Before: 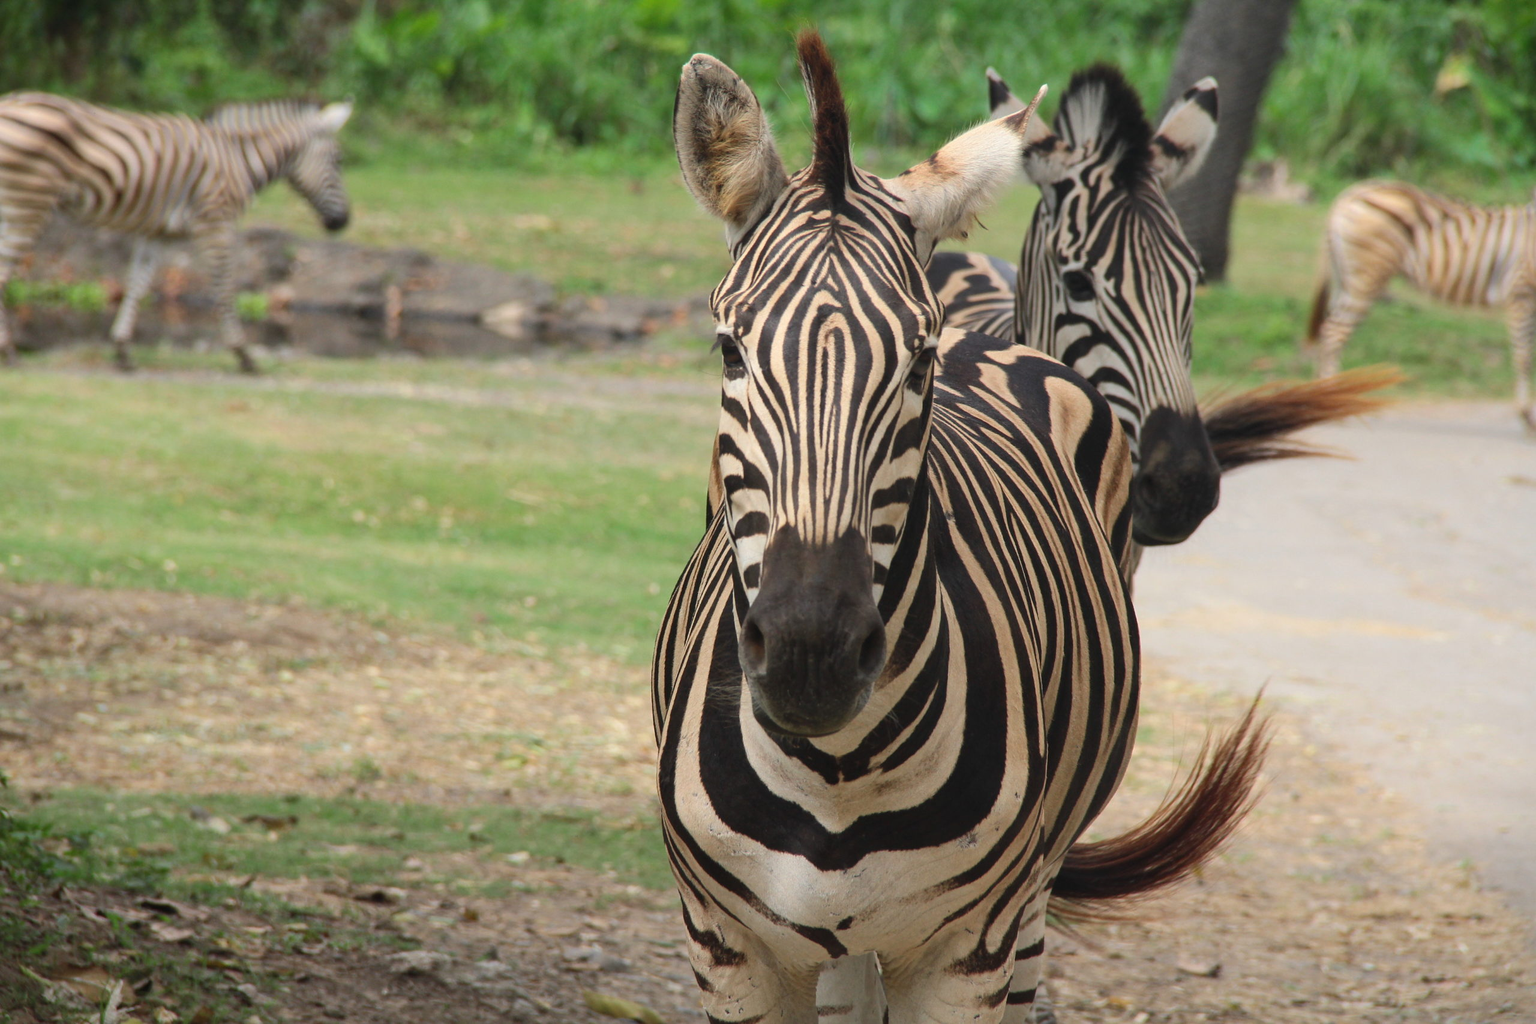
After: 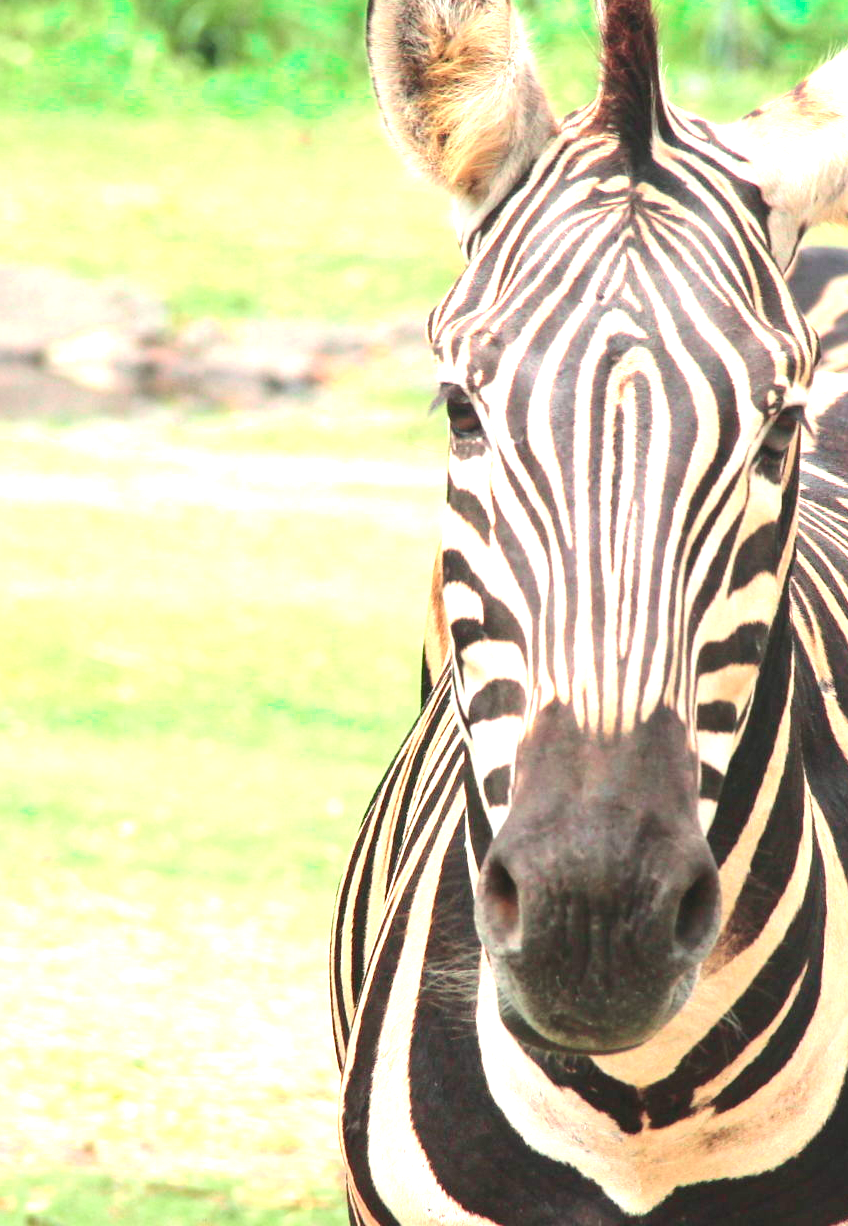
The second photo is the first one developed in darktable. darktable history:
crop and rotate: left 29.568%, top 10.244%, right 37.28%, bottom 17.934%
tone curve: curves: ch0 [(0, 0) (0.068, 0.031) (0.175, 0.132) (0.337, 0.304) (0.498, 0.511) (0.748, 0.762) (0.993, 0.954)]; ch1 [(0, 0) (0.294, 0.184) (0.359, 0.34) (0.362, 0.35) (0.43, 0.41) (0.469, 0.453) (0.495, 0.489) (0.54, 0.563) (0.612, 0.641) (1, 1)]; ch2 [(0, 0) (0.431, 0.419) (0.495, 0.502) (0.524, 0.534) (0.557, 0.56) (0.634, 0.654) (0.728, 0.722) (1, 1)], color space Lab, independent channels, preserve colors none
tone equalizer: on, module defaults
exposure: exposure 2.059 EV, compensate highlight preservation false
